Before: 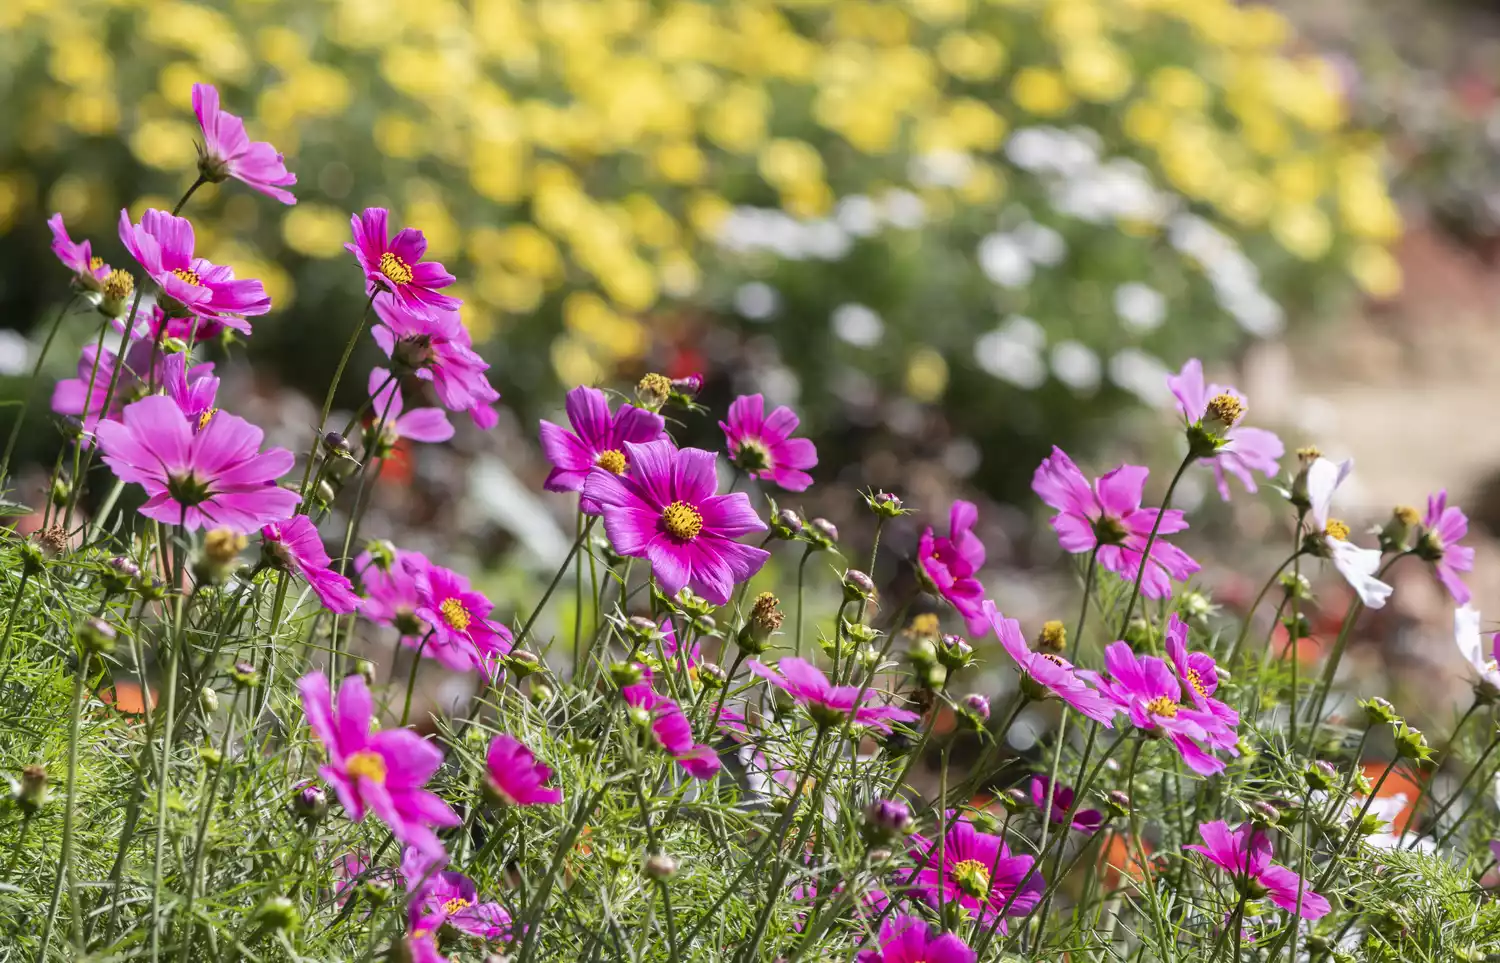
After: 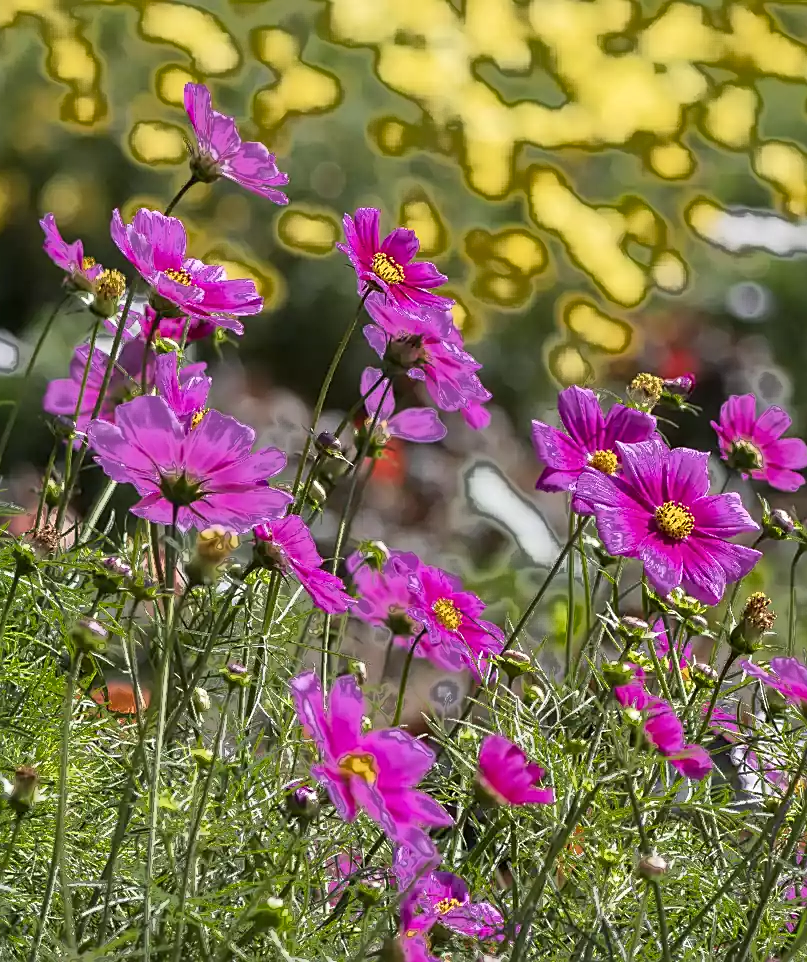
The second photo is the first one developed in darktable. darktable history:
local contrast: mode bilateral grid, contrast 20, coarseness 50, detail 120%, midtone range 0.2
sharpen: on, module defaults
fill light: exposure -0.73 EV, center 0.69, width 2.2
crop: left 0.587%, right 45.588%, bottom 0.086%
